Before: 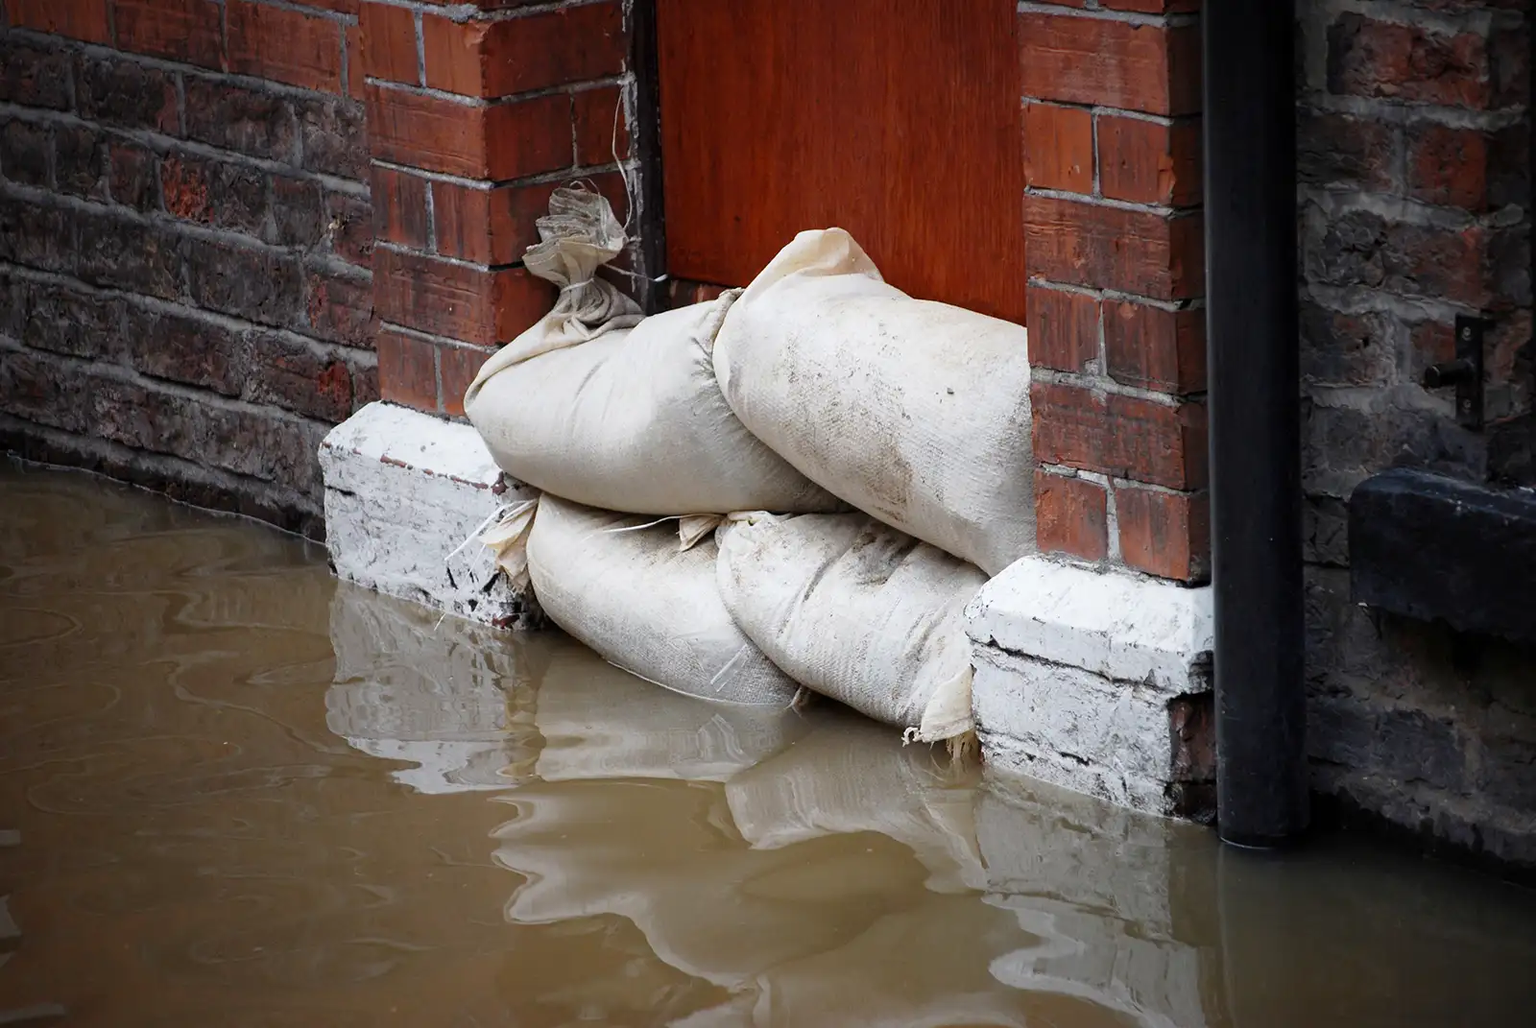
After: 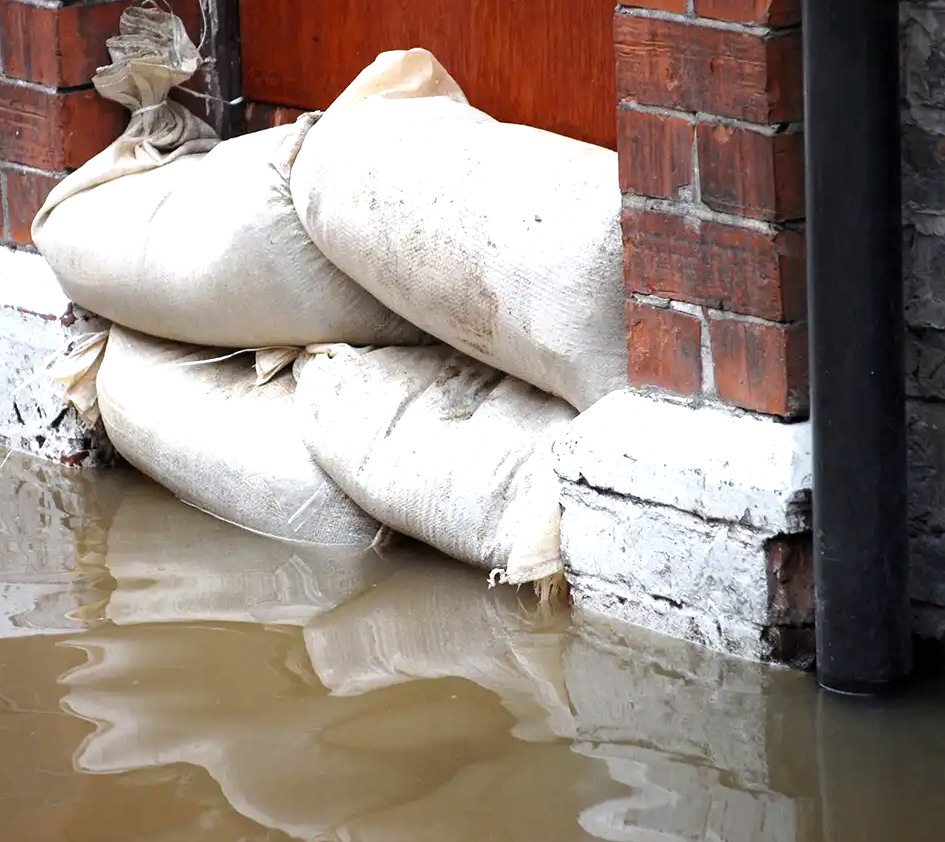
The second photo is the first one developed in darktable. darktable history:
crop and rotate: left 28.256%, top 17.734%, right 12.656%, bottom 3.573%
exposure: exposure 0.657 EV, compensate highlight preservation false
